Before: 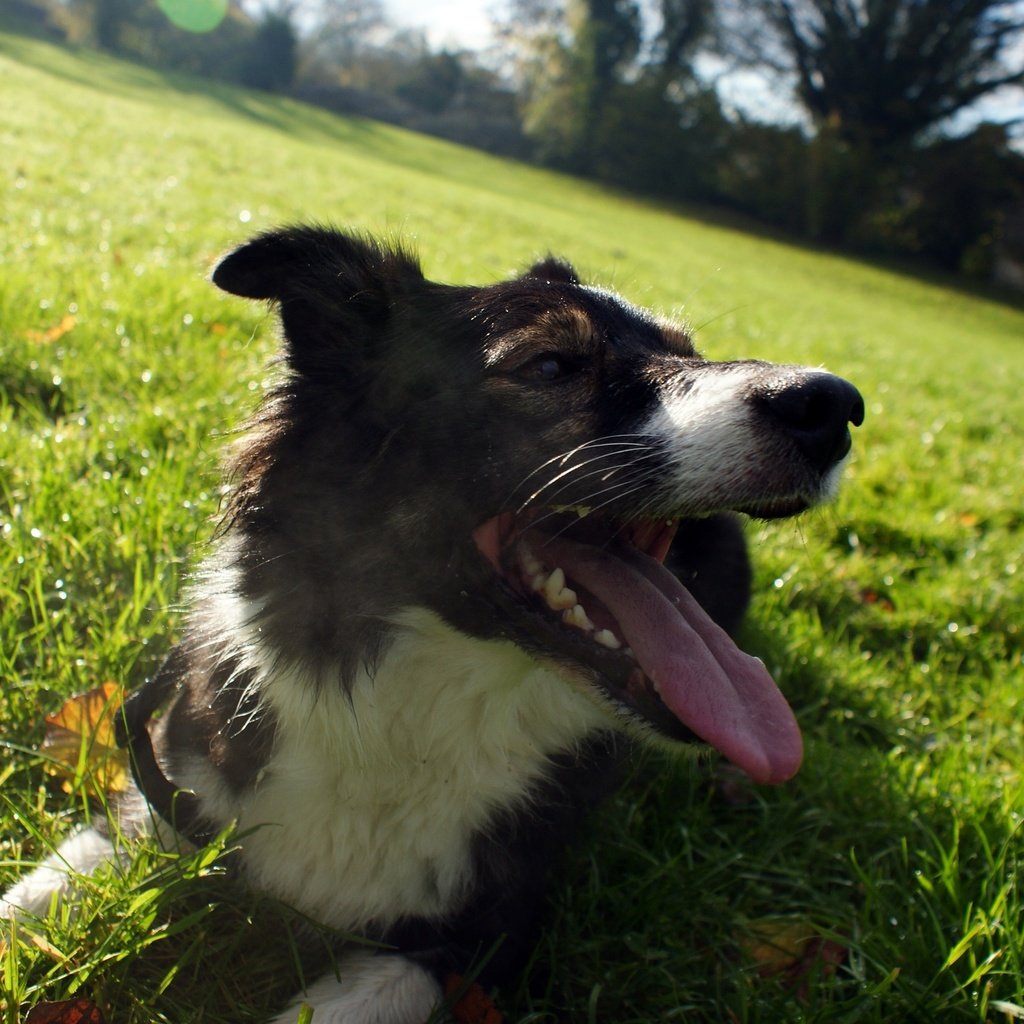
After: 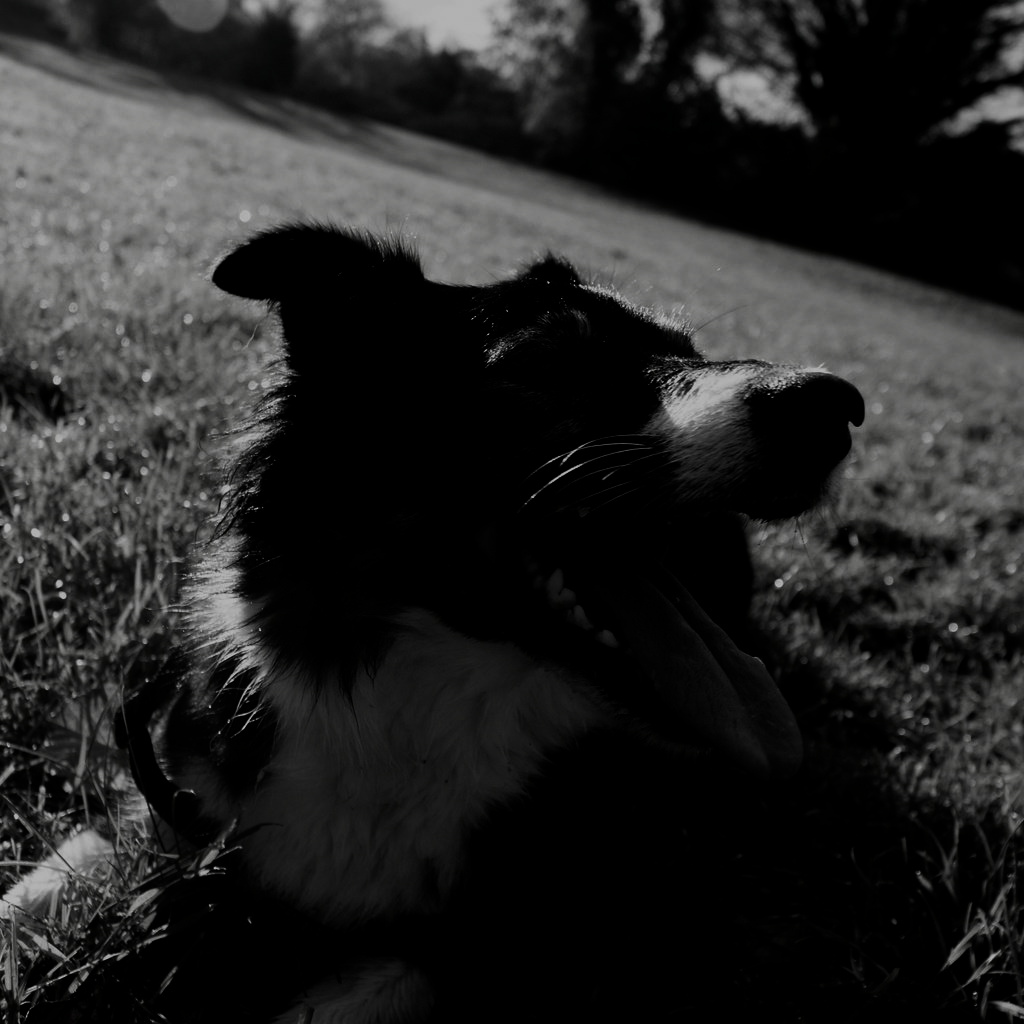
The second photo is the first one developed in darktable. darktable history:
tone equalizer: mask exposure compensation -0.512 EV
filmic rgb: black relative exposure -7.65 EV, white relative exposure 4.56 EV, hardness 3.61, contrast 1.051, color science v4 (2020)
contrast brightness saturation: contrast 0.024, brightness -0.983, saturation -0.991
color balance rgb: perceptual saturation grading › global saturation -0.044%, perceptual brilliance grading › highlights 7.713%, perceptual brilliance grading › mid-tones 4.143%, perceptual brilliance grading › shadows 1.589%, global vibrance 6.031%
